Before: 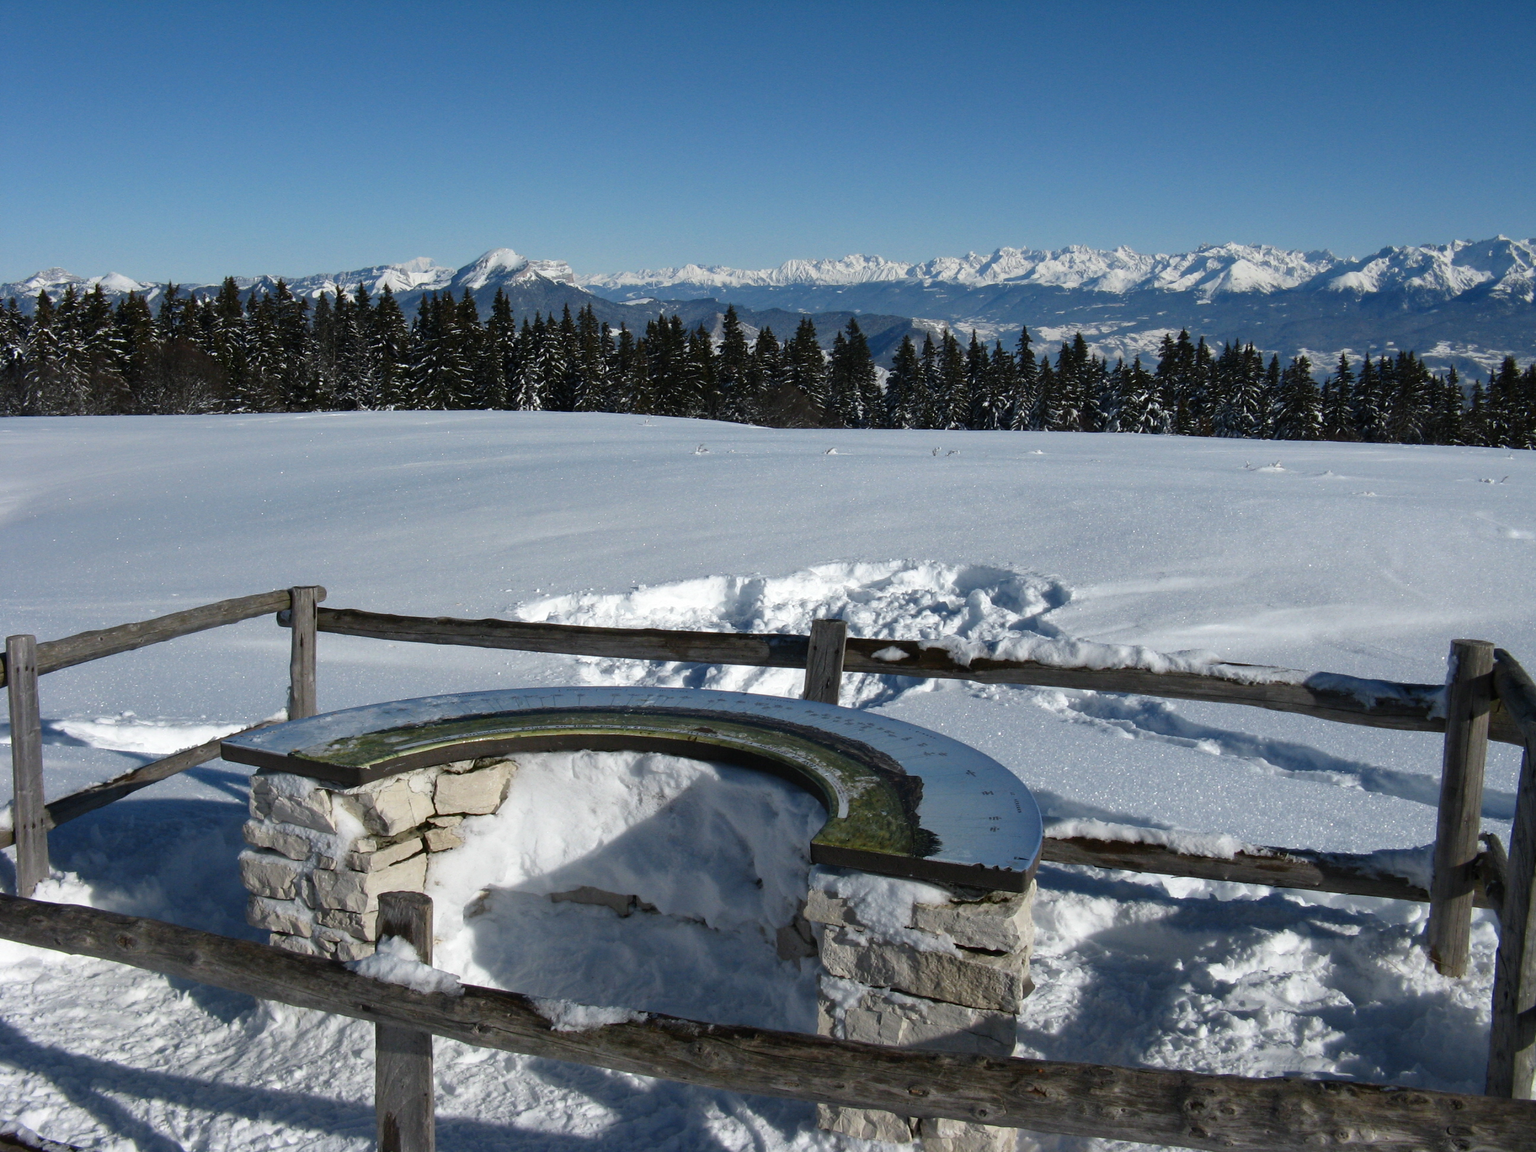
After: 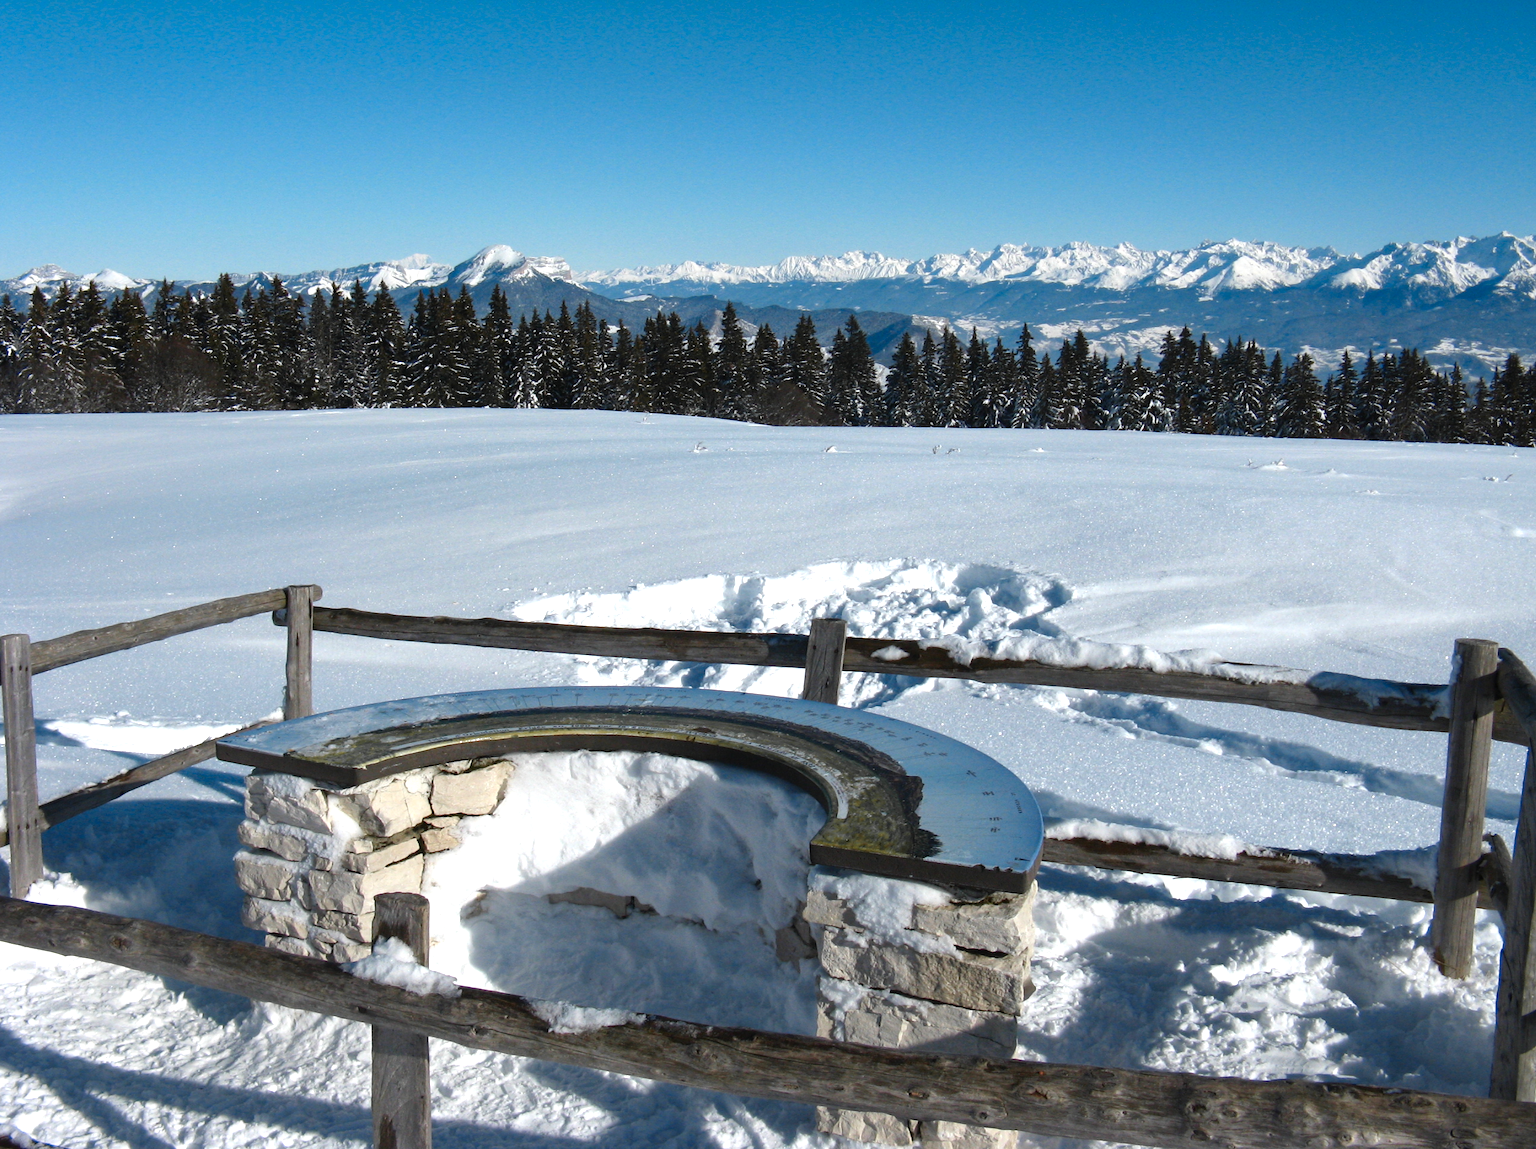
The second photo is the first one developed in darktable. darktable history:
crop: left 0.434%, top 0.485%, right 0.244%, bottom 0.386%
color zones: curves: ch1 [(0.29, 0.492) (0.373, 0.185) (0.509, 0.481)]; ch2 [(0.25, 0.462) (0.749, 0.457)], mix 40.67%
exposure: black level correction 0, exposure 0.6 EV, compensate highlight preservation false
